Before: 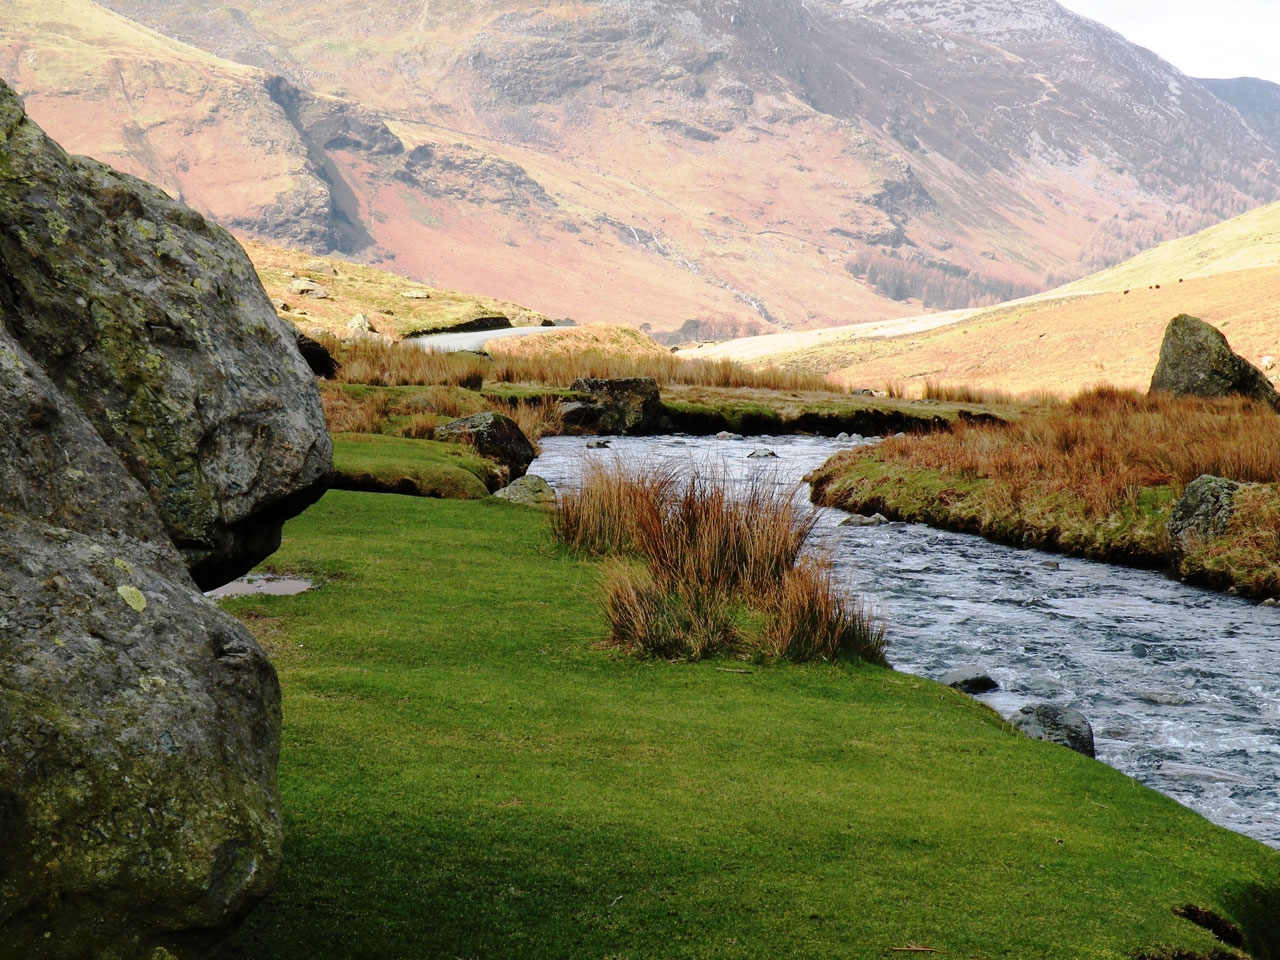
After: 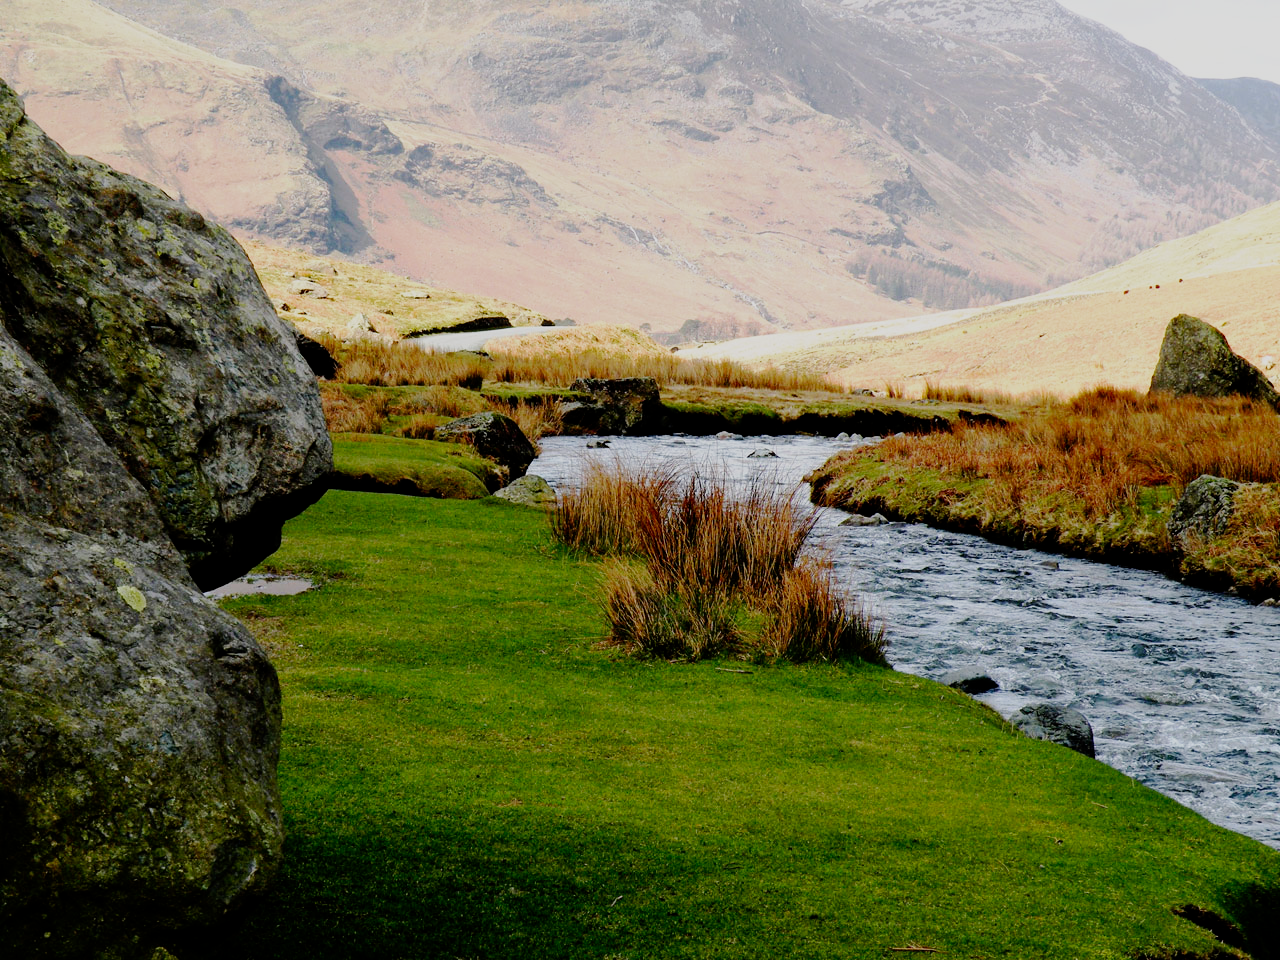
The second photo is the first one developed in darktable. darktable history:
filmic rgb: middle gray luminance 28.76%, black relative exposure -10.29 EV, white relative exposure 5.47 EV, target black luminance 0%, hardness 3.94, latitude 2.26%, contrast 1.131, highlights saturation mix 4.08%, shadows ↔ highlights balance 15.04%, preserve chrominance no, color science v5 (2021)
